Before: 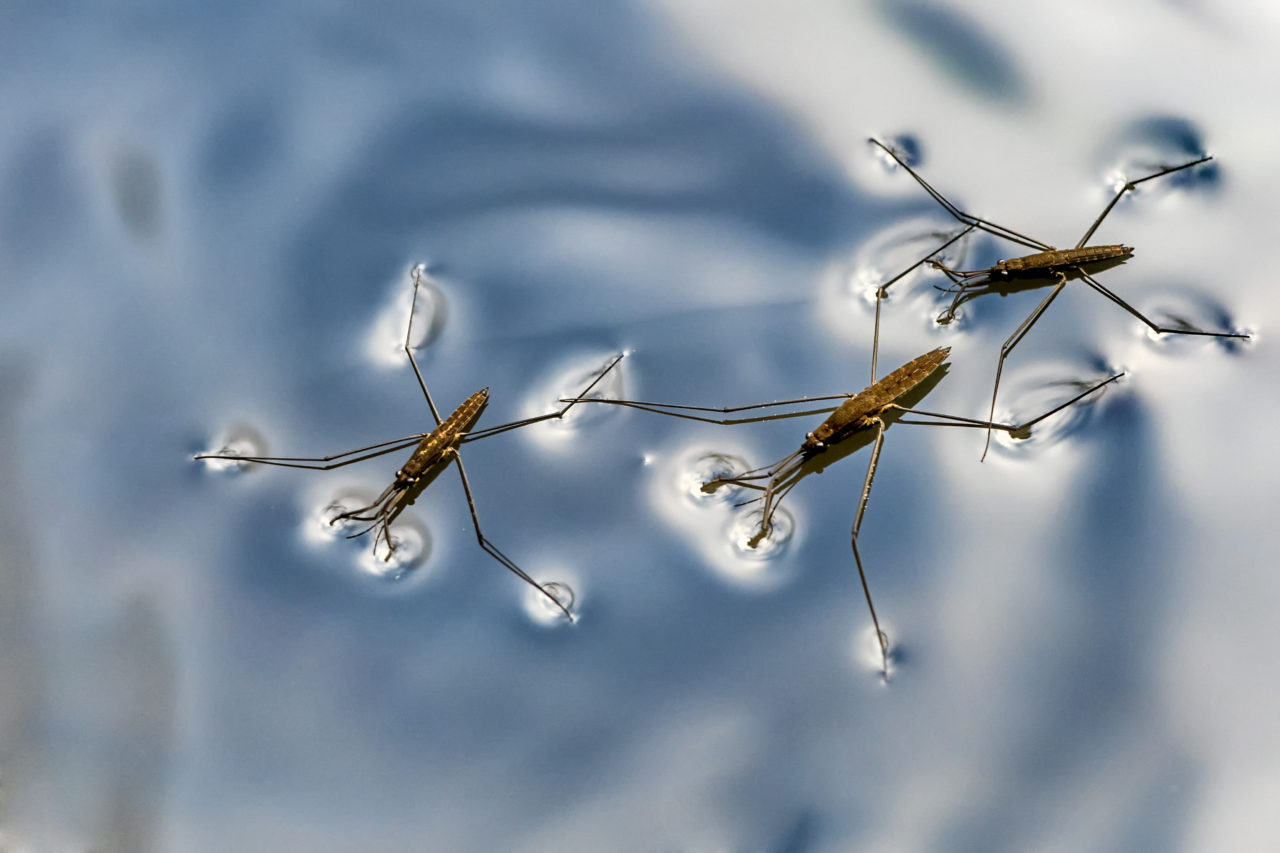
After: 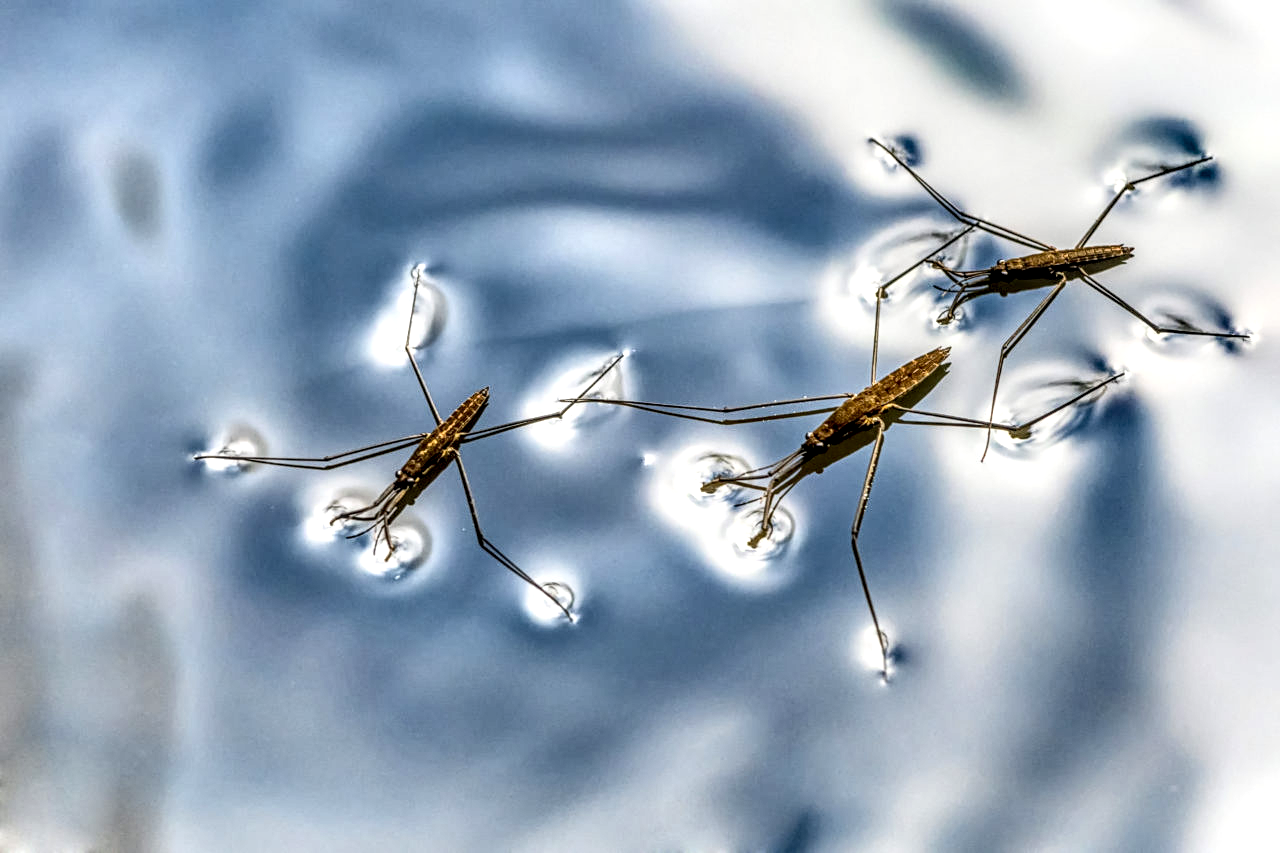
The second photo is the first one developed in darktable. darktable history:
sharpen: amount 0.2
contrast brightness saturation: contrast 0.2, brightness 0.15, saturation 0.14
local contrast: highlights 0%, shadows 0%, detail 182%
white balance: emerald 1
